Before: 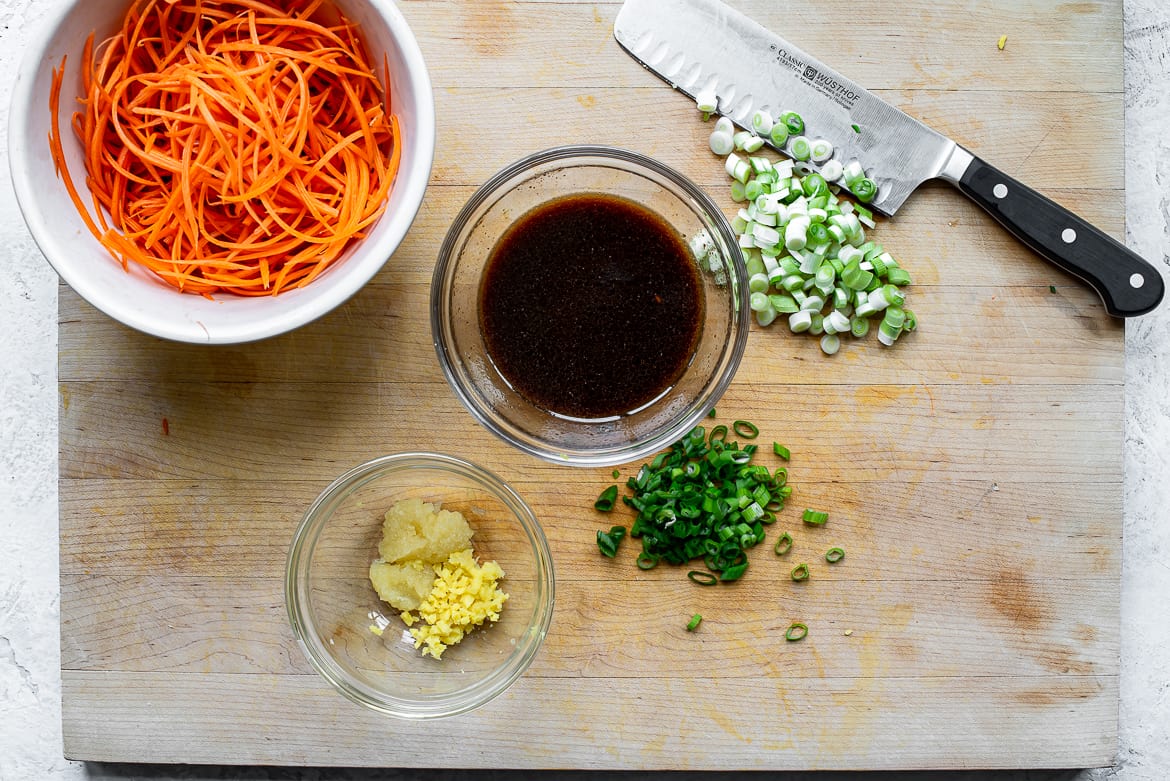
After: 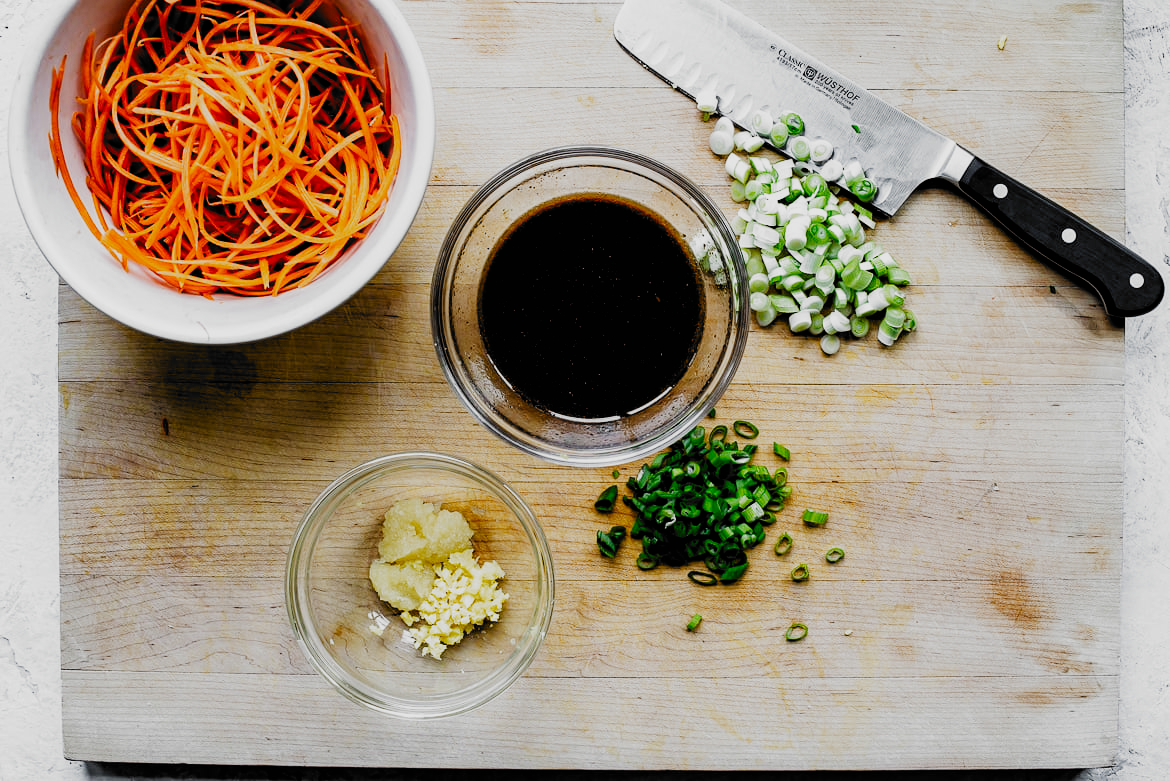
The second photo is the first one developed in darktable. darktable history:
filmic rgb: black relative exposure -5.08 EV, white relative exposure 3.99 EV, hardness 2.88, contrast 1.299, highlights saturation mix -31.07%, add noise in highlights 0.001, preserve chrominance no, color science v3 (2019), use custom middle-gray values true, contrast in highlights soft
